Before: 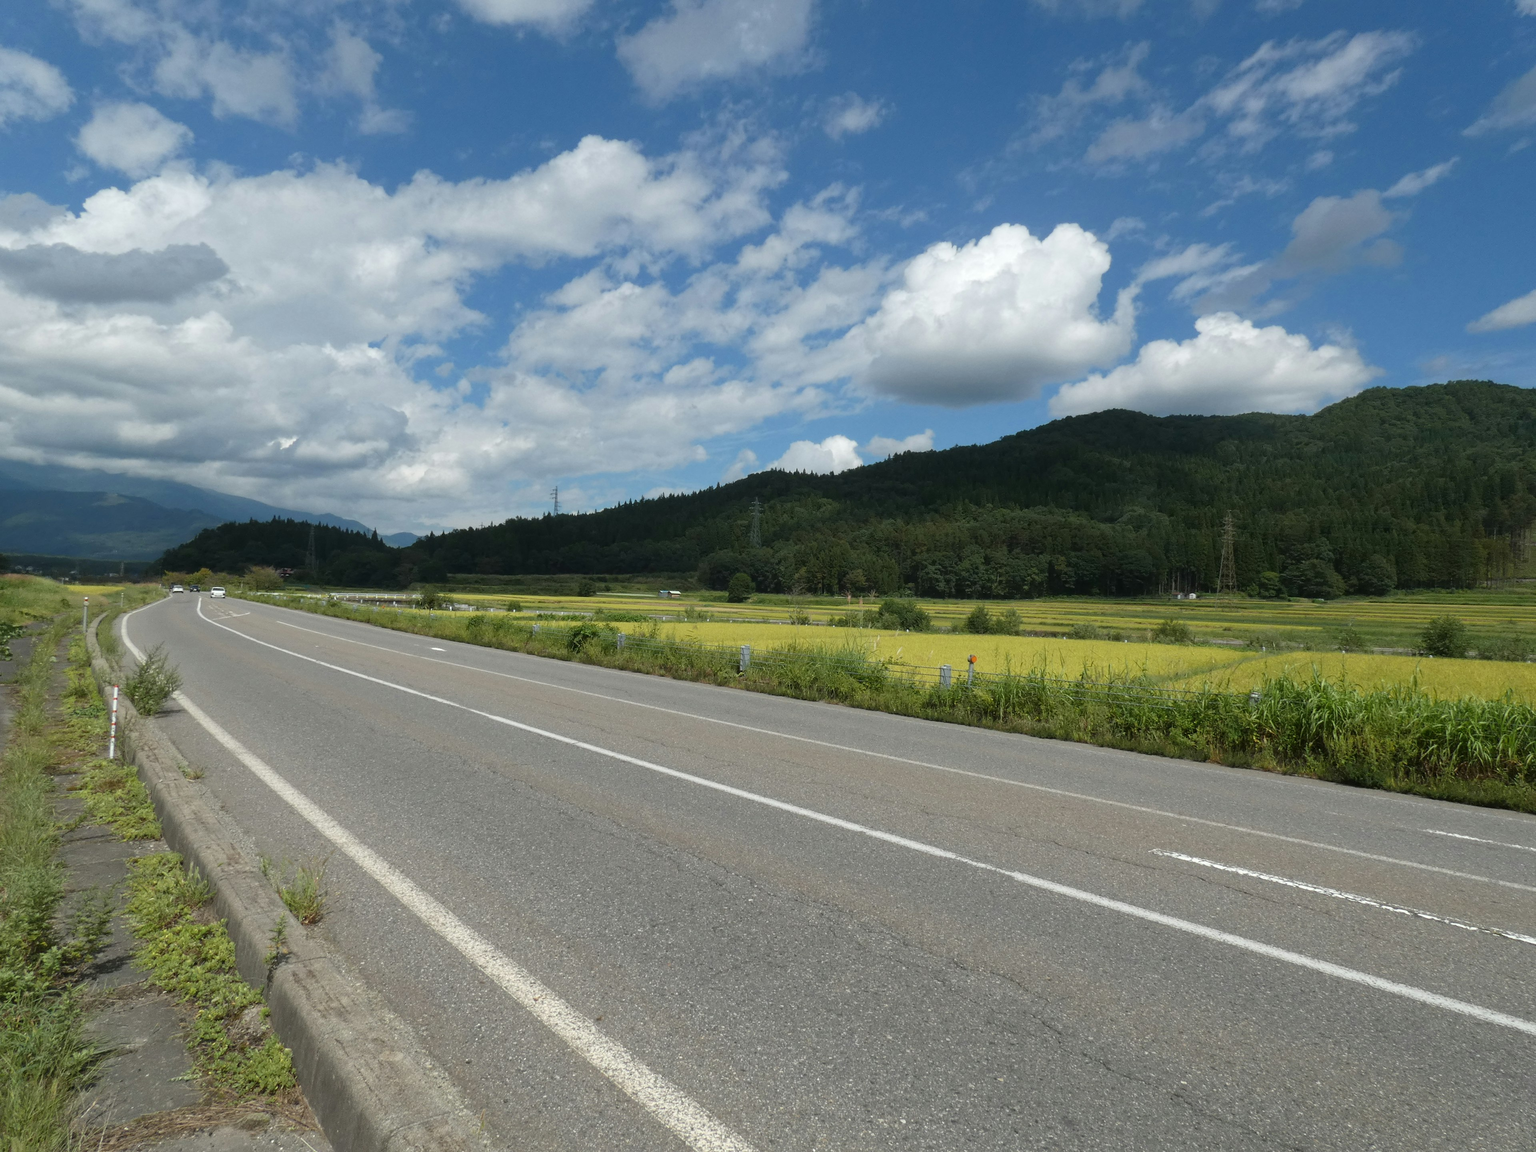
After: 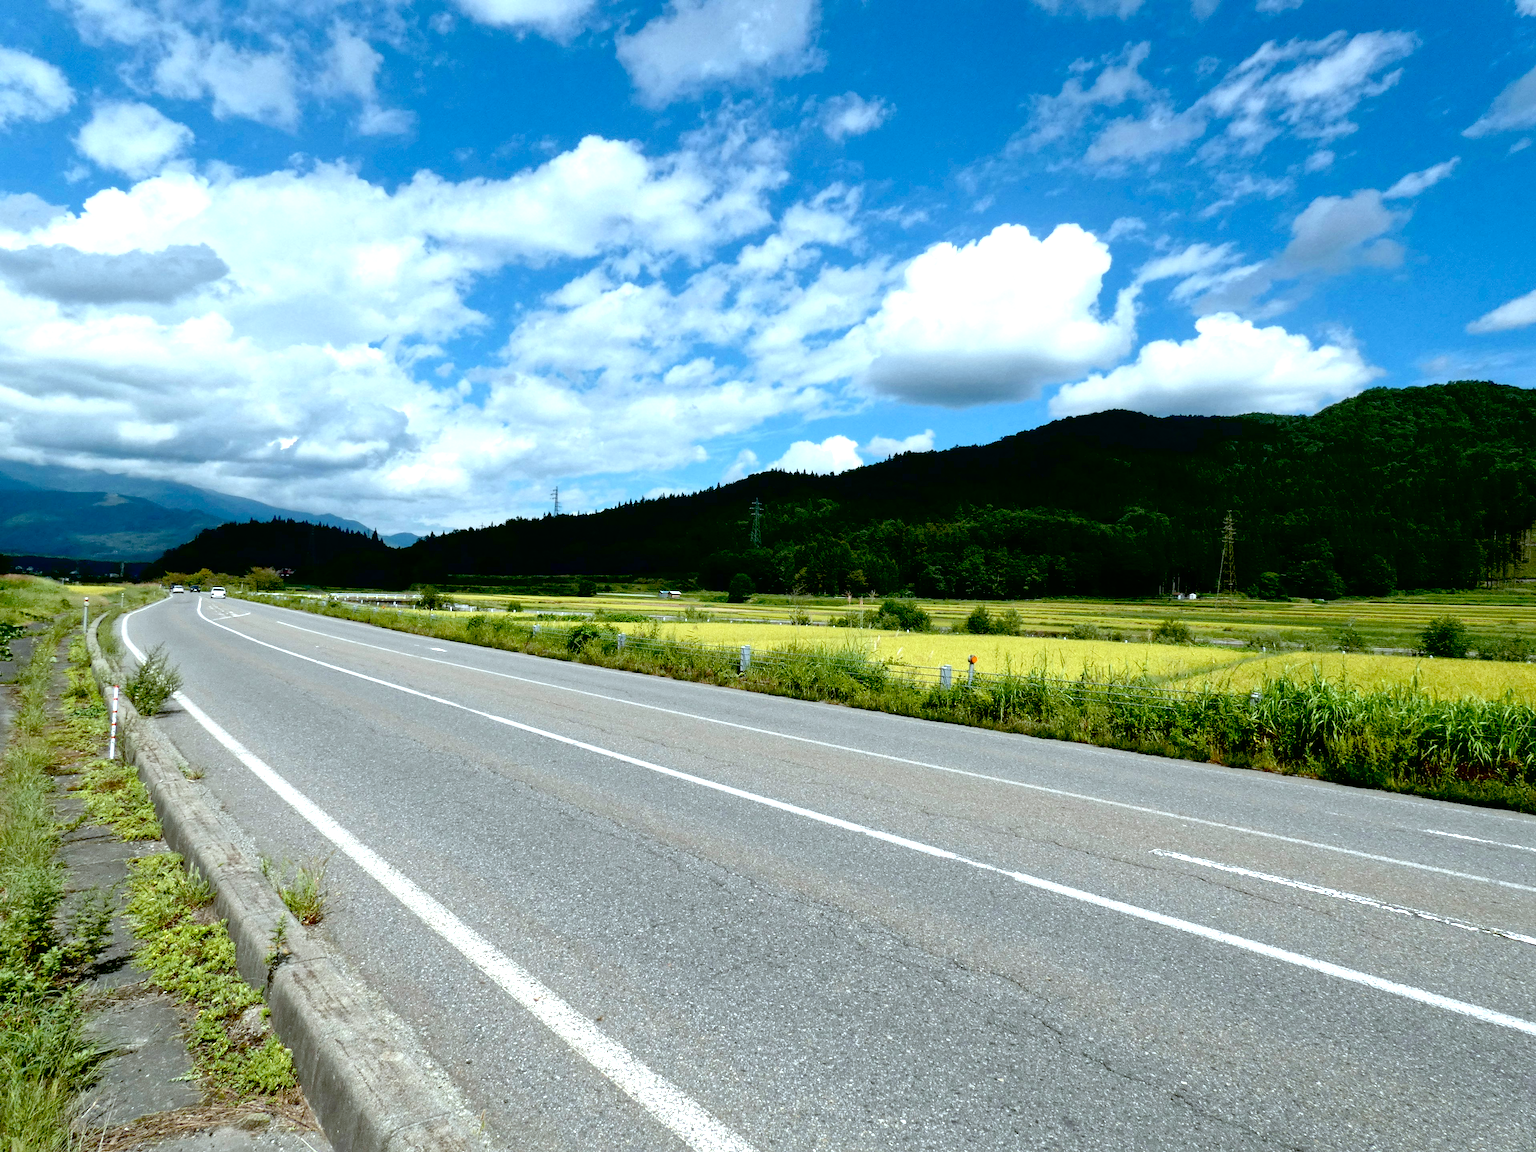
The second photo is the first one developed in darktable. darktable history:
color correction: highlights a* -4.18, highlights b* -10.81
local contrast: mode bilateral grid, contrast 20, coarseness 50, detail 120%, midtone range 0.2
exposure: black level correction 0.035, exposure 0.9 EV, compensate highlight preservation false
